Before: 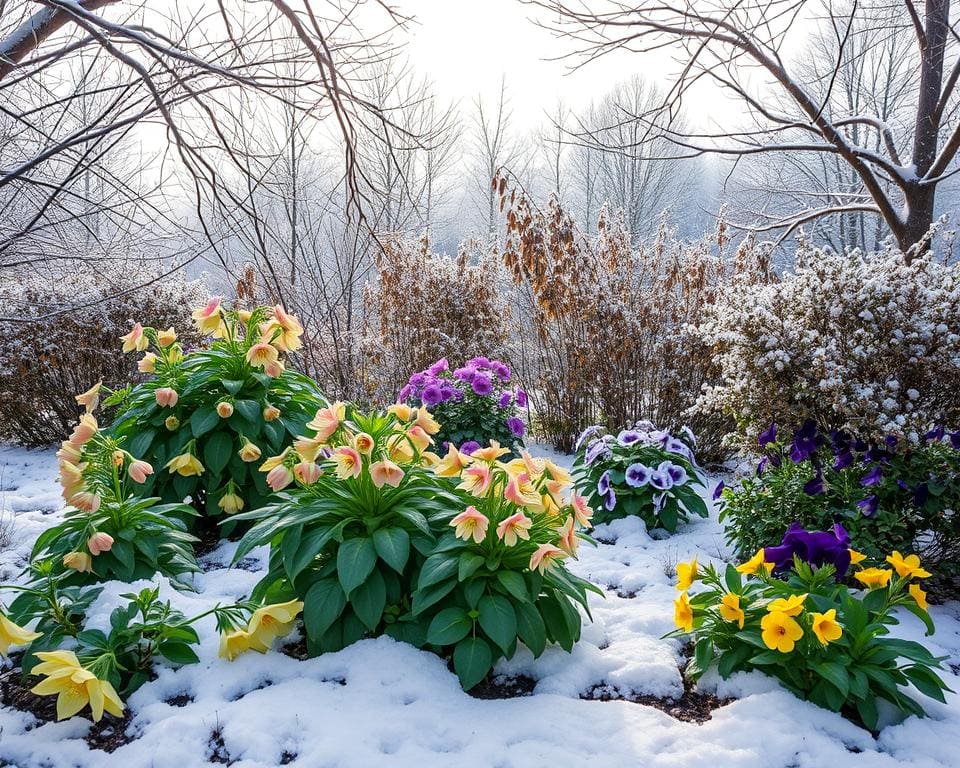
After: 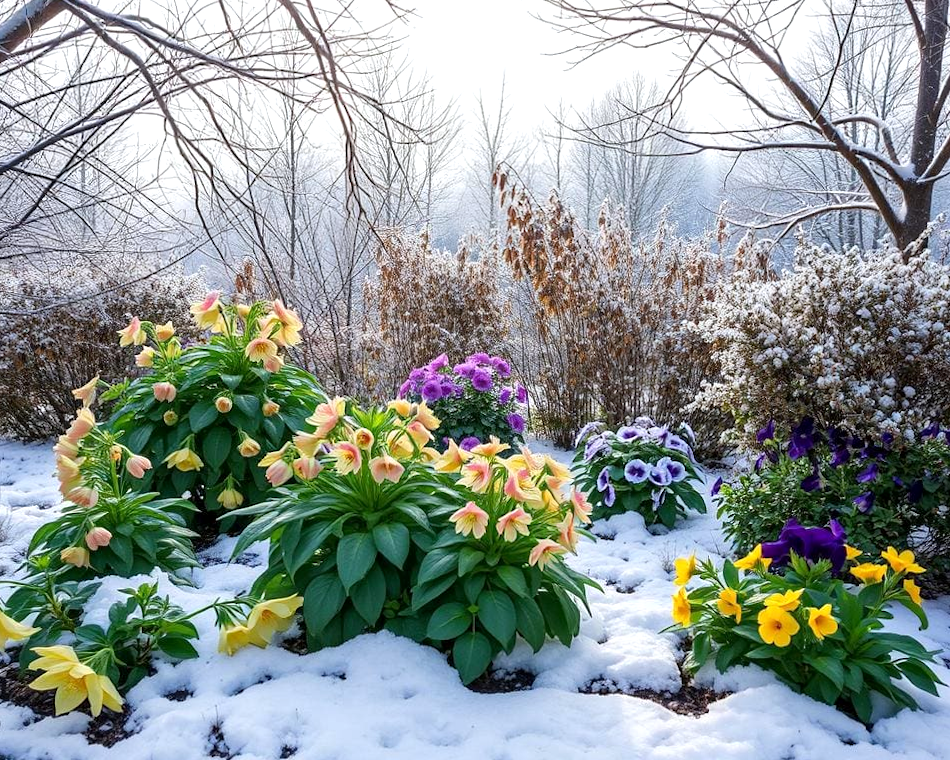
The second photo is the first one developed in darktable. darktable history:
local contrast: mode bilateral grid, contrast 10, coarseness 25, detail 110%, midtone range 0.2
white balance: red 0.988, blue 1.017
exposure: black level correction 0.001, exposure 0.191 EV, compensate highlight preservation false
rotate and perspective: rotation 0.174°, lens shift (vertical) 0.013, lens shift (horizontal) 0.019, shear 0.001, automatic cropping original format, crop left 0.007, crop right 0.991, crop top 0.016, crop bottom 0.997
